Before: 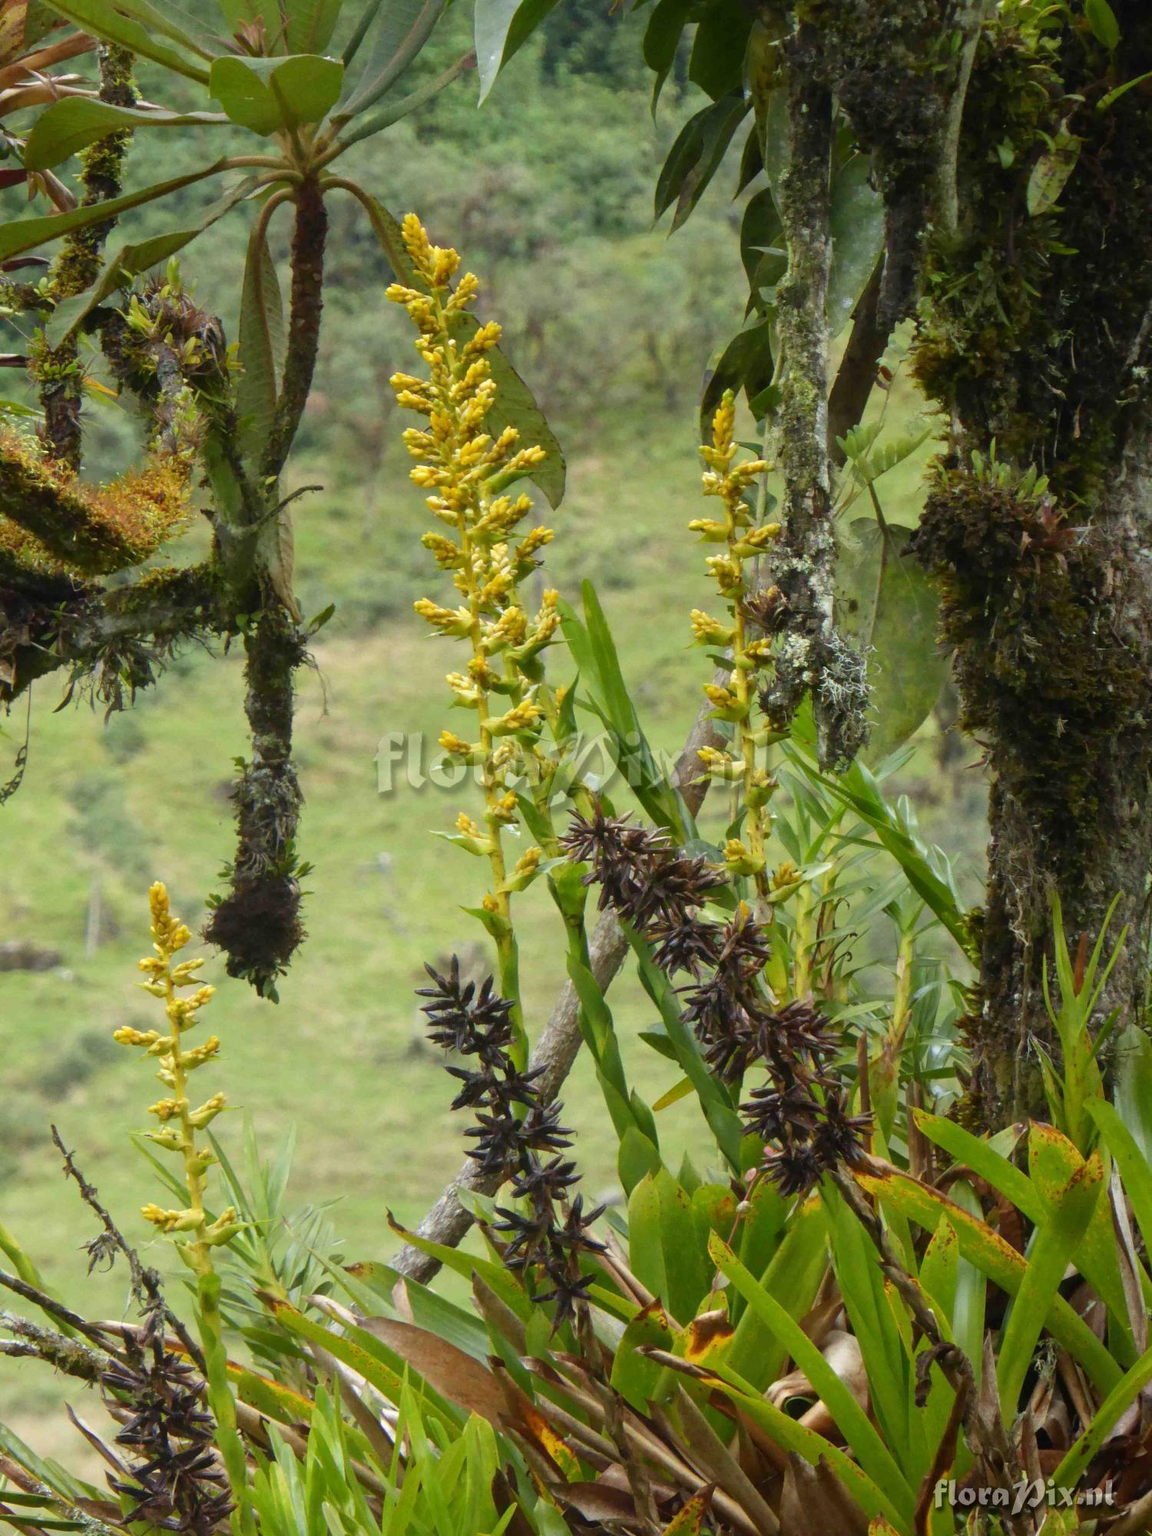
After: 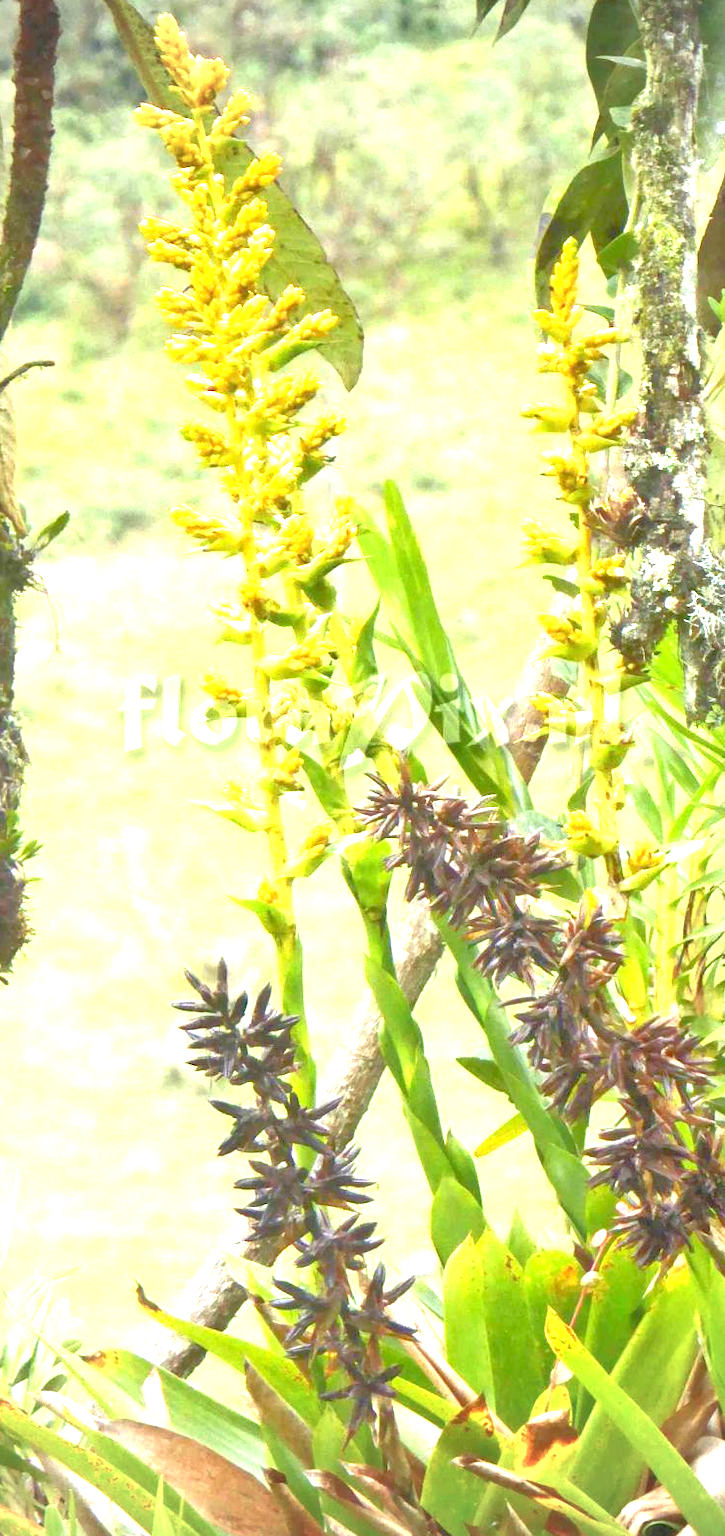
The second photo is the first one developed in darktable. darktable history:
vignetting: on, module defaults
exposure: exposure 2 EV, compensate highlight preservation false
tone equalizer: -7 EV 0.15 EV, -6 EV 0.6 EV, -5 EV 1.15 EV, -4 EV 1.33 EV, -3 EV 1.15 EV, -2 EV 0.6 EV, -1 EV 0.15 EV, mask exposure compensation -0.5 EV
crop and rotate: angle 0.02°, left 24.353%, top 13.219%, right 26.156%, bottom 8.224%
